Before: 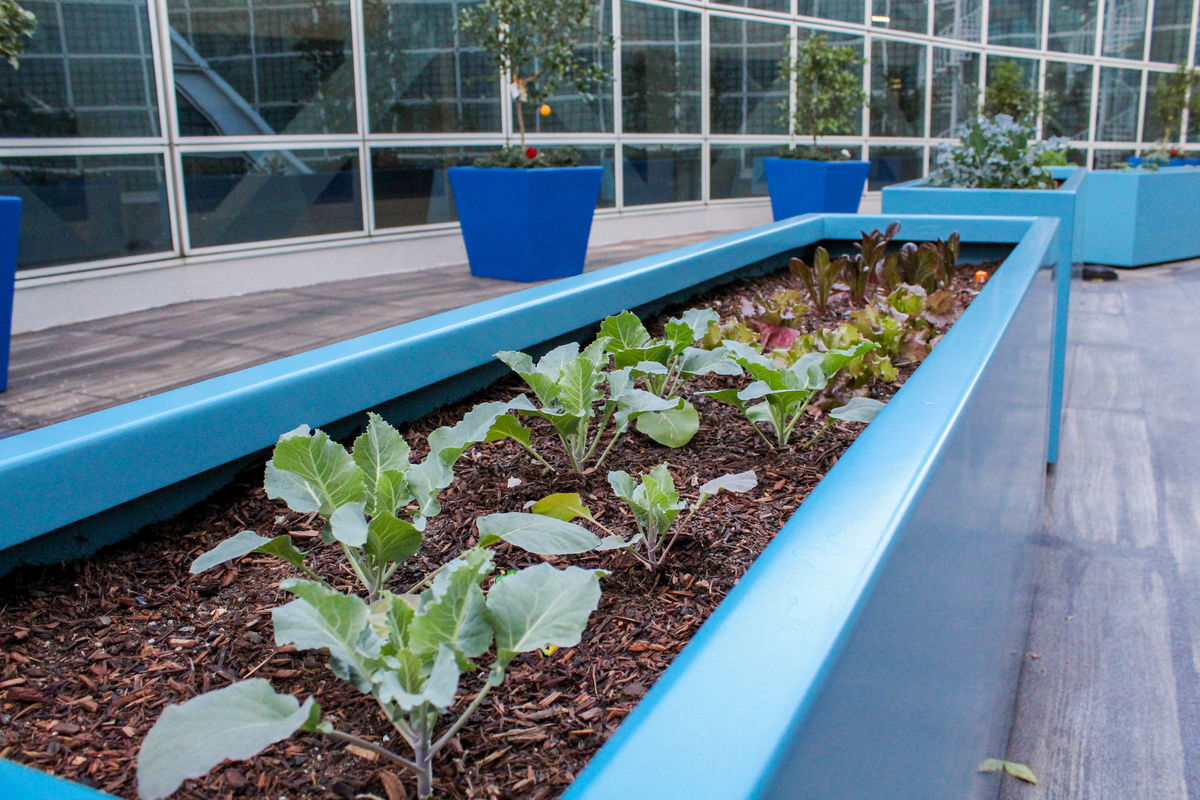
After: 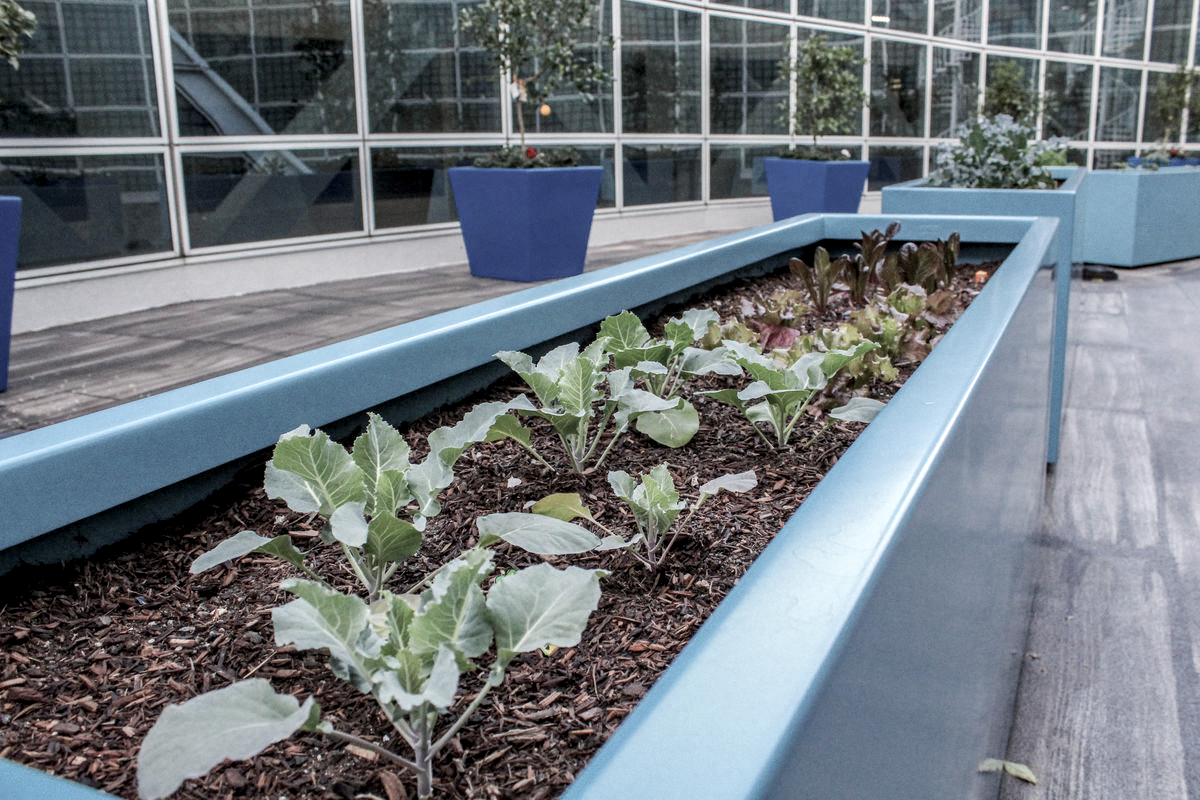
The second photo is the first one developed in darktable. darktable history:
local contrast: highlights 61%, detail 143%, midtone range 0.428
color balance rgb: linear chroma grading › global chroma -16.06%, perceptual saturation grading › global saturation -32.85%, global vibrance -23.56%
